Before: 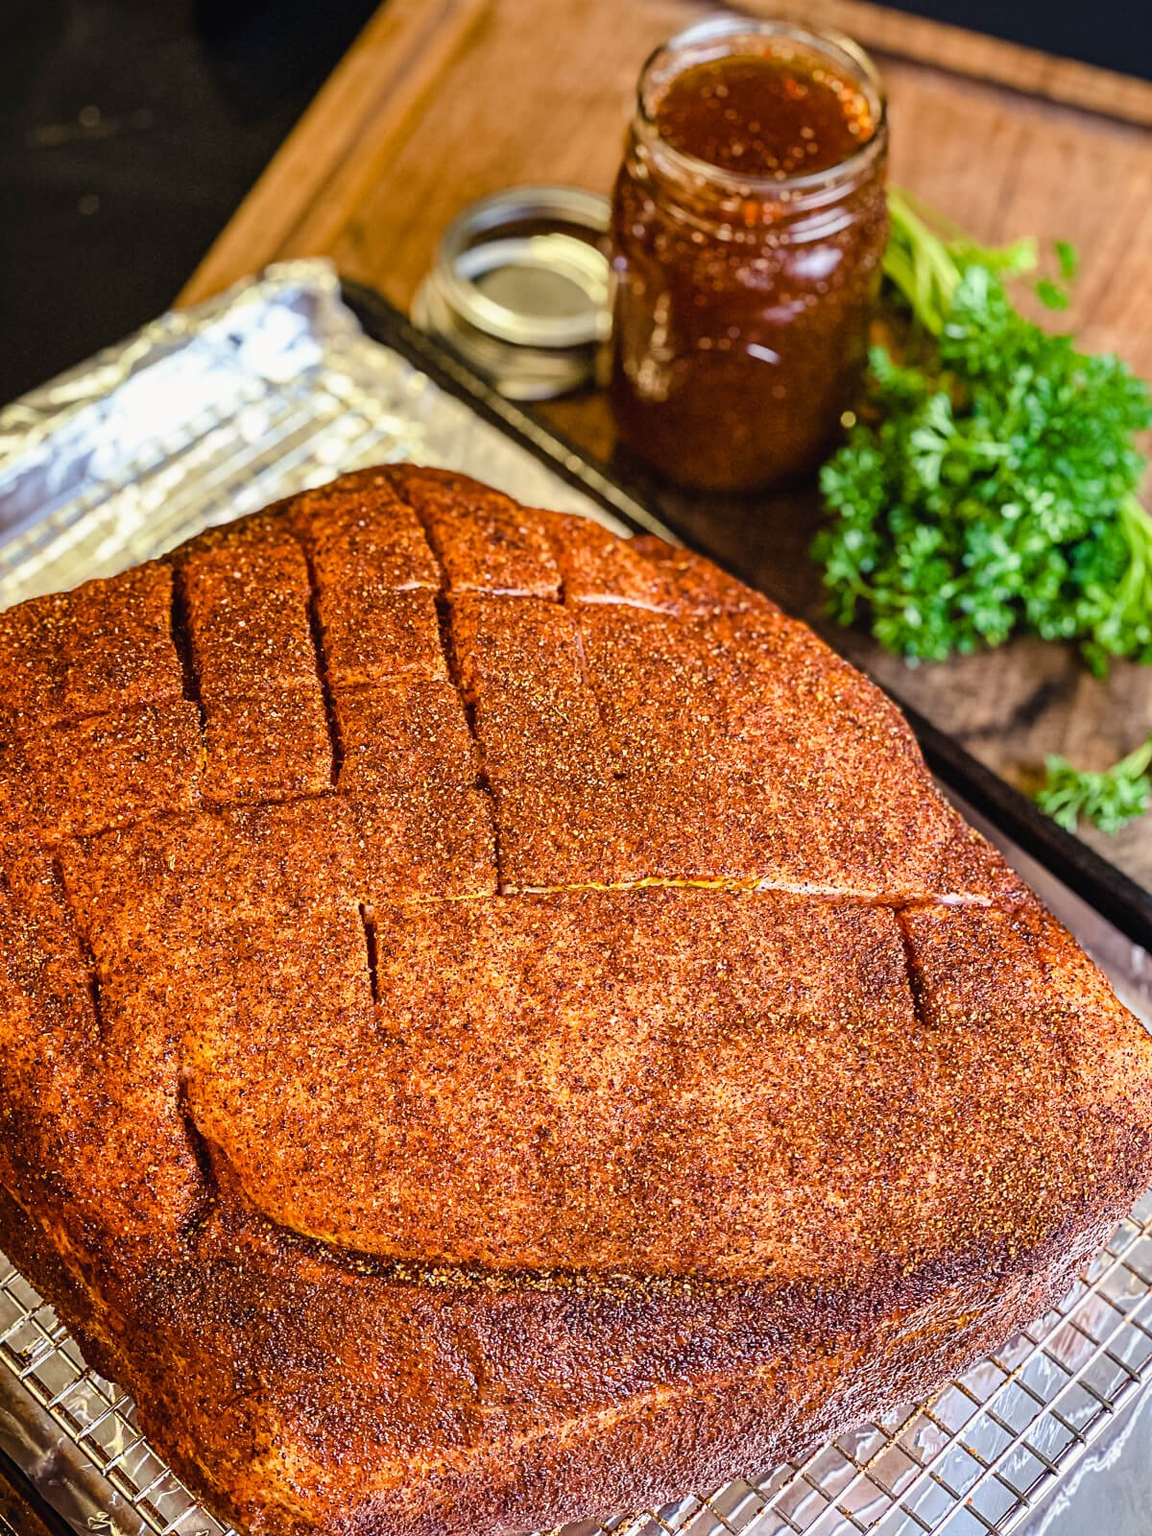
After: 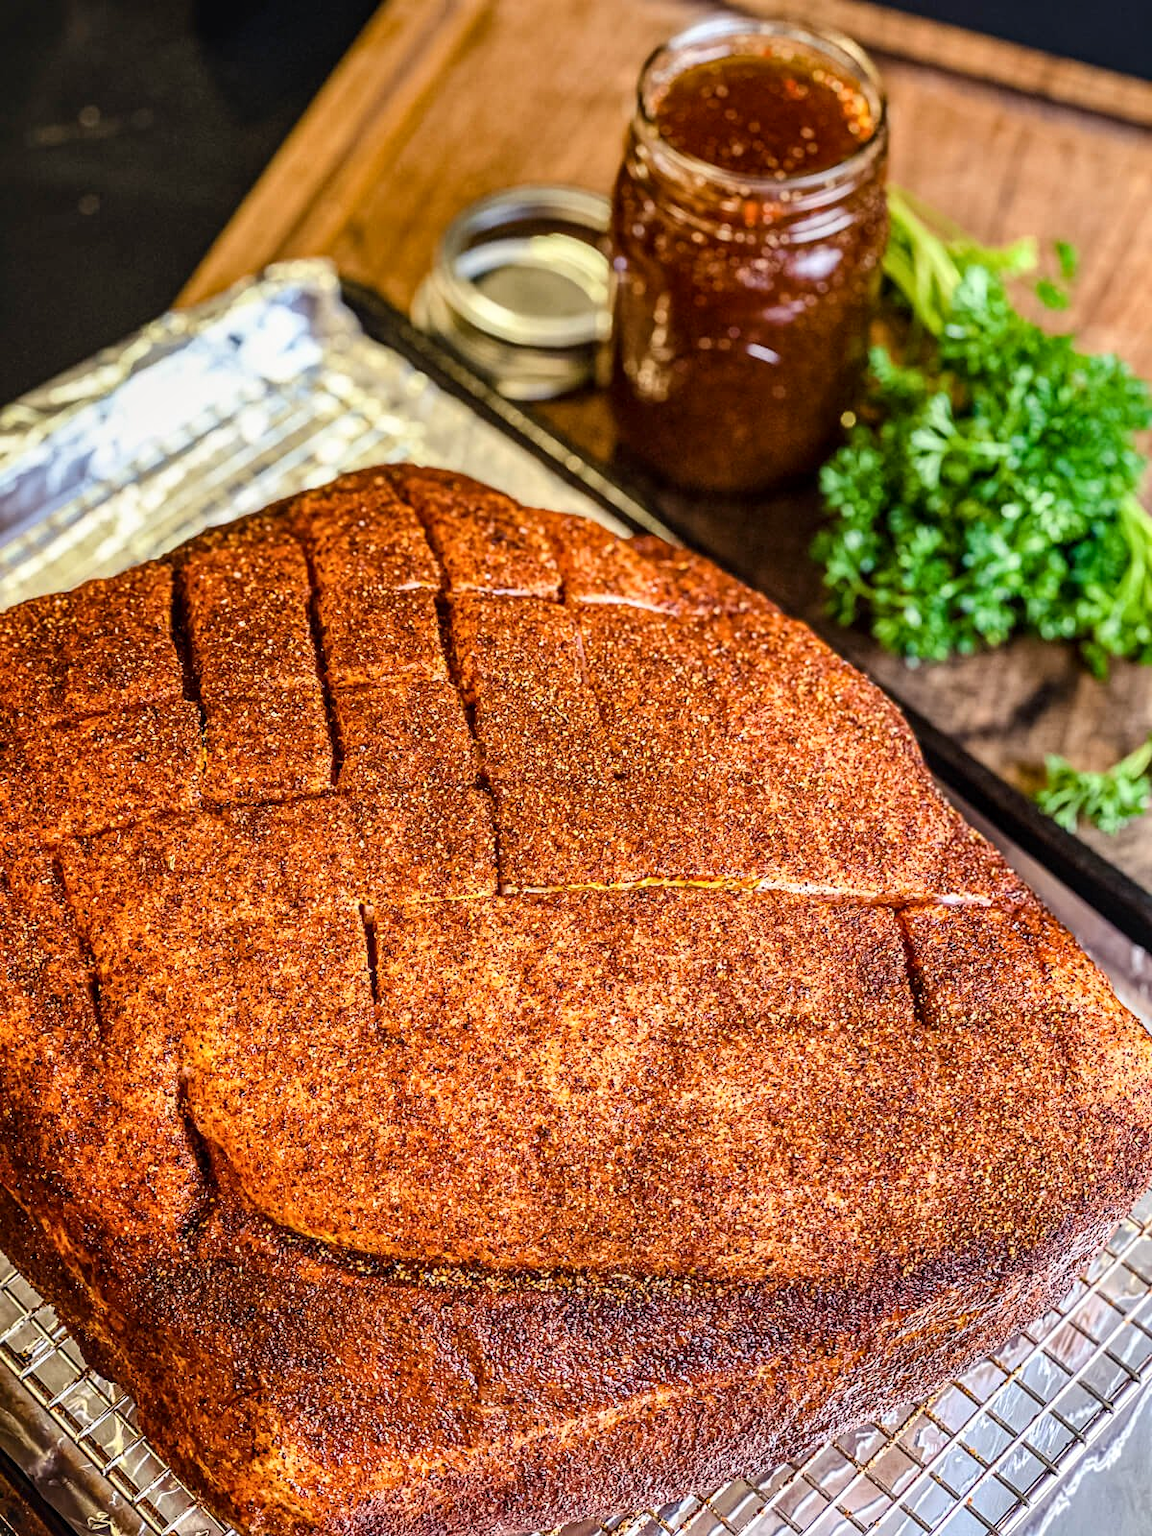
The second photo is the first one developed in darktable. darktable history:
contrast brightness saturation: contrast 0.104, brightness 0.02, saturation 0.023
local contrast: on, module defaults
